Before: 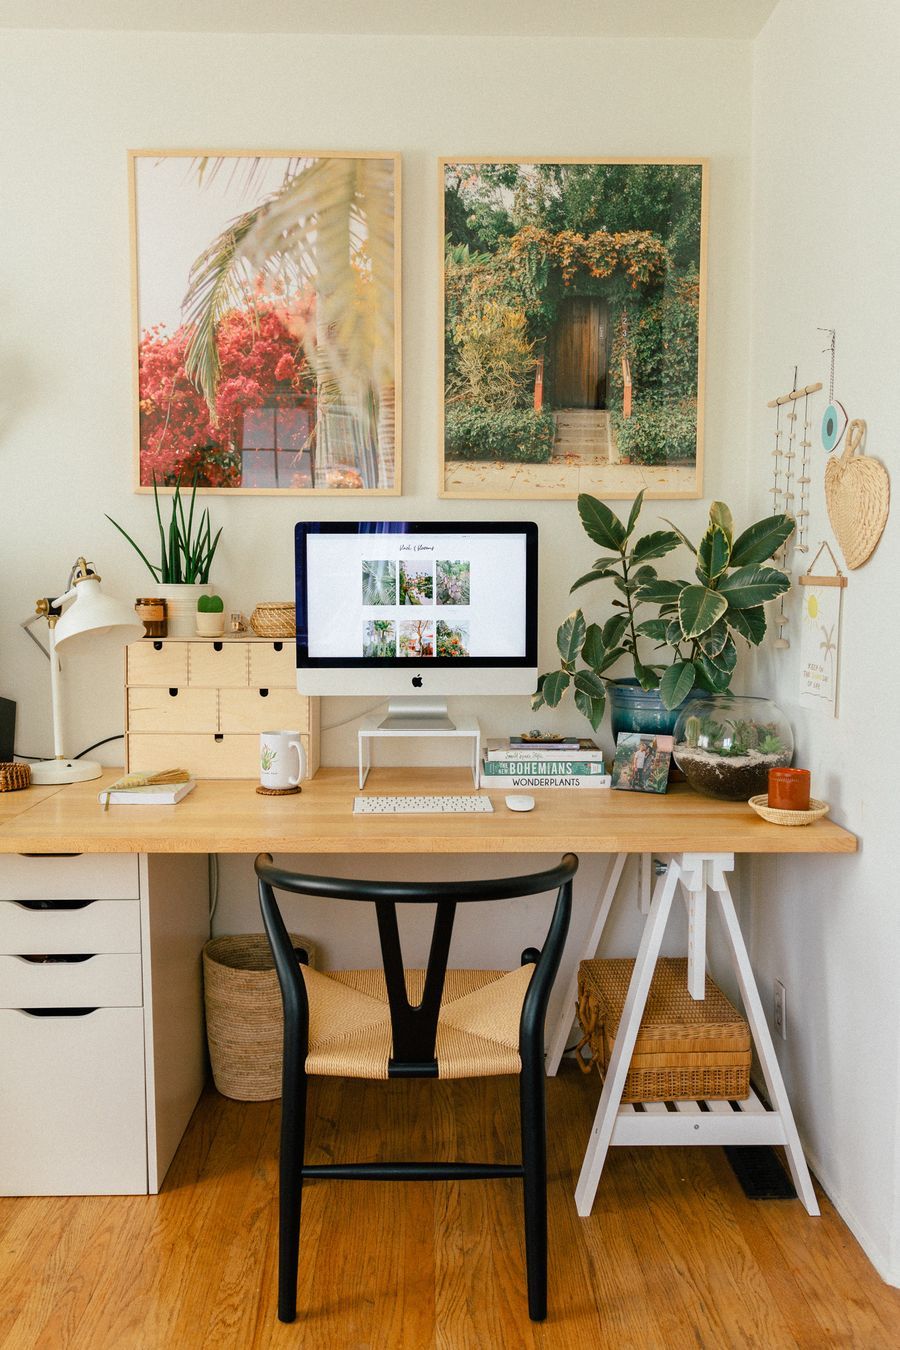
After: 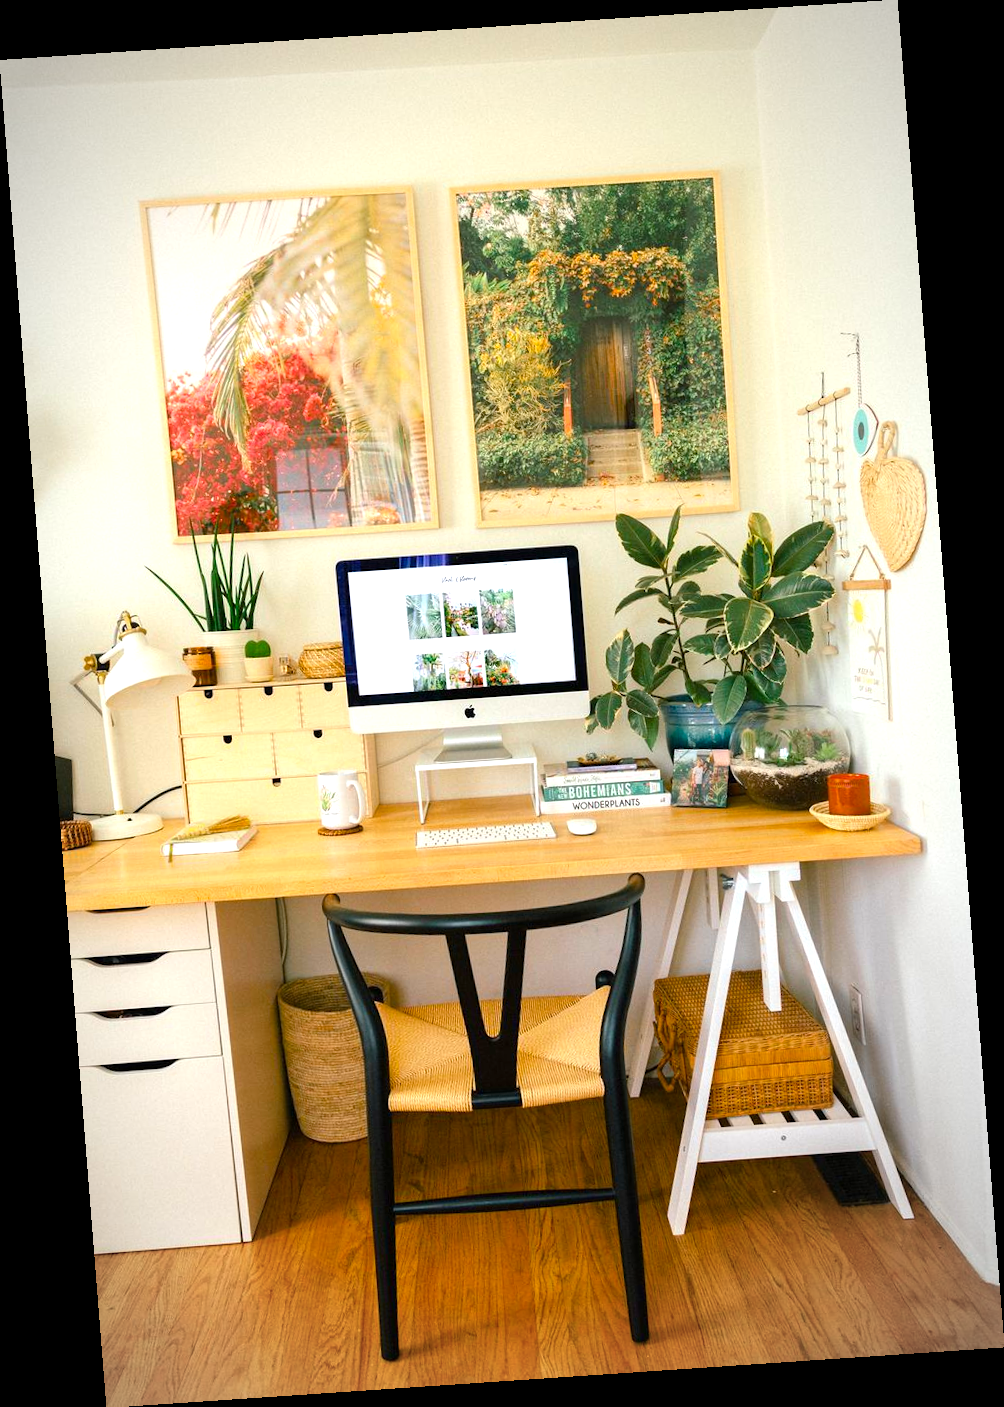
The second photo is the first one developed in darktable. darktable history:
exposure: exposure 0.661 EV, compensate highlight preservation false
rotate and perspective: rotation -4.2°, shear 0.006, automatic cropping off
vignetting: automatic ratio true
color balance rgb: perceptual saturation grading › global saturation 20%, global vibrance 20%
